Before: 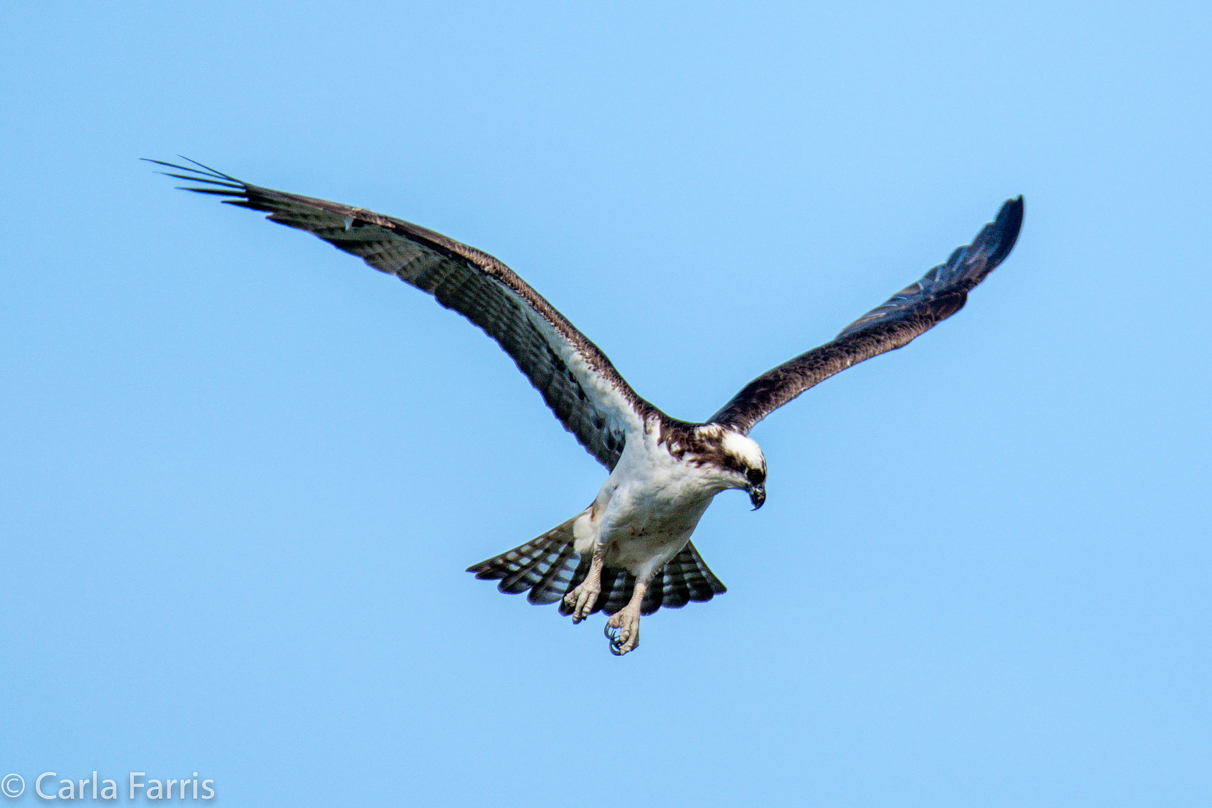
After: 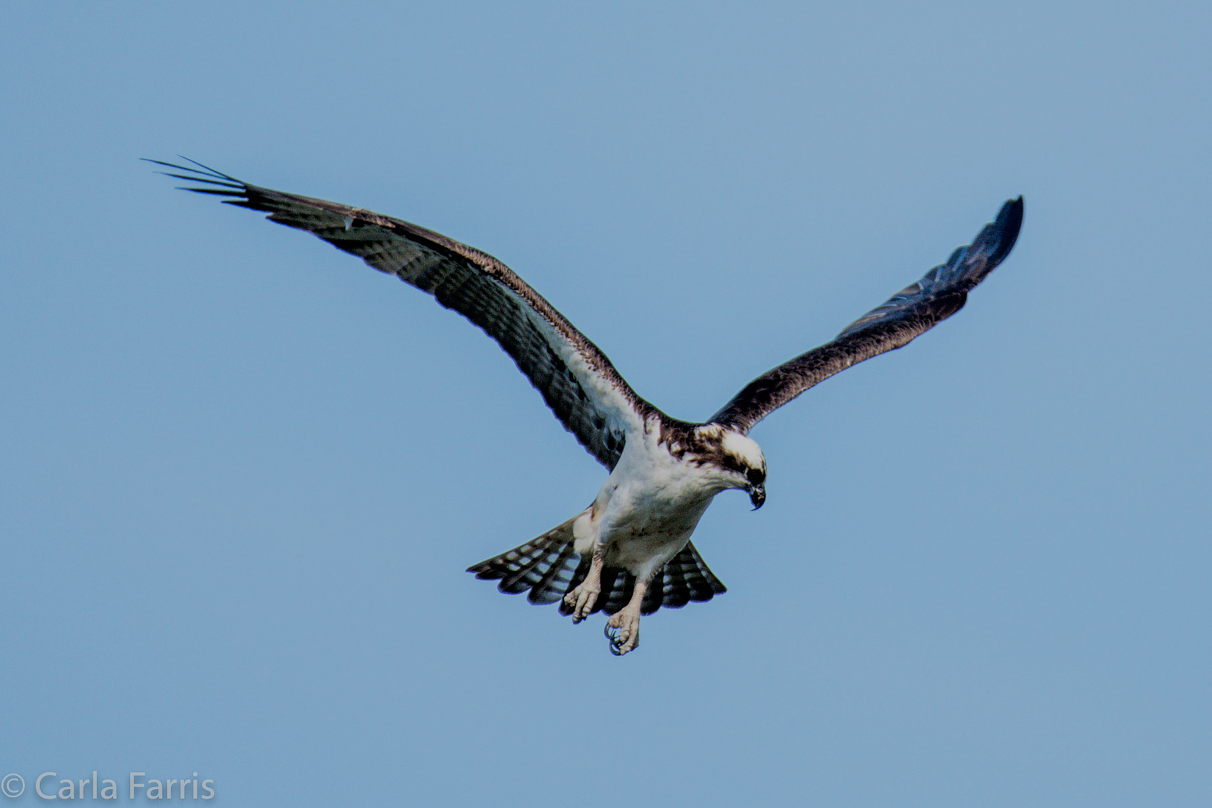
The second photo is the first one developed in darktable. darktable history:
filmic rgb: black relative exposure -8.35 EV, white relative exposure 4.66 EV, threshold 3.06 EV, hardness 3.82, enable highlight reconstruction true
exposure: exposure -0.452 EV, compensate highlight preservation false
